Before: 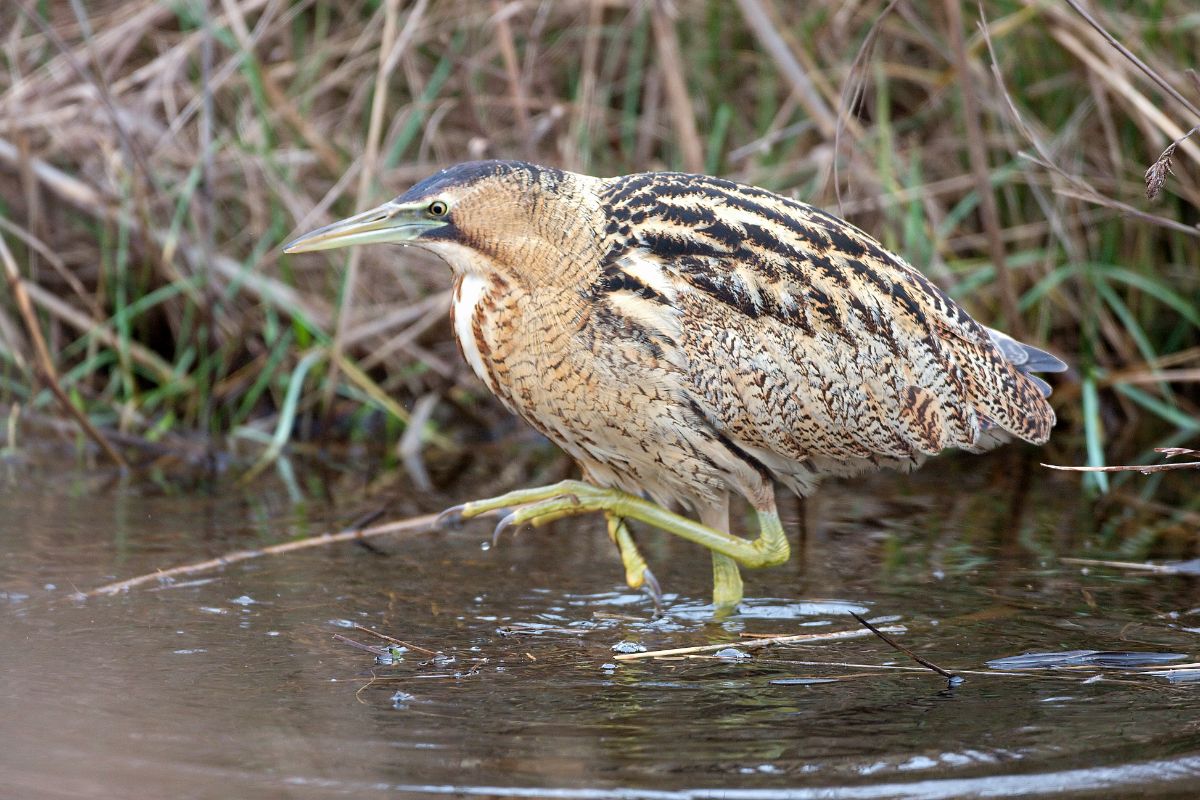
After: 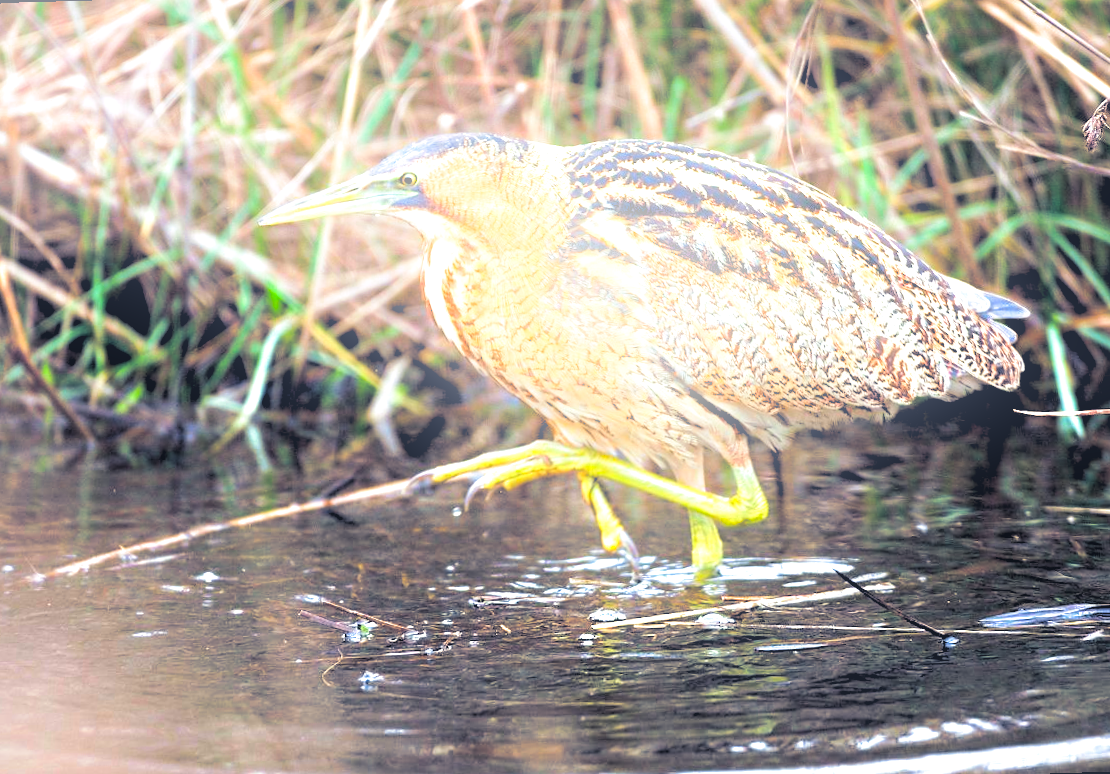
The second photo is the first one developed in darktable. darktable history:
exposure: black level correction 0, exposure 1 EV, compensate exposure bias true, compensate highlight preservation false
rgb levels: levels [[0.034, 0.472, 0.904], [0, 0.5, 1], [0, 0.5, 1]]
tone equalizer: on, module defaults
bloom: on, module defaults
contrast brightness saturation: saturation 0.5
rotate and perspective: rotation -1.68°, lens shift (vertical) -0.146, crop left 0.049, crop right 0.912, crop top 0.032, crop bottom 0.96
split-toning: shadows › hue 230.4°
